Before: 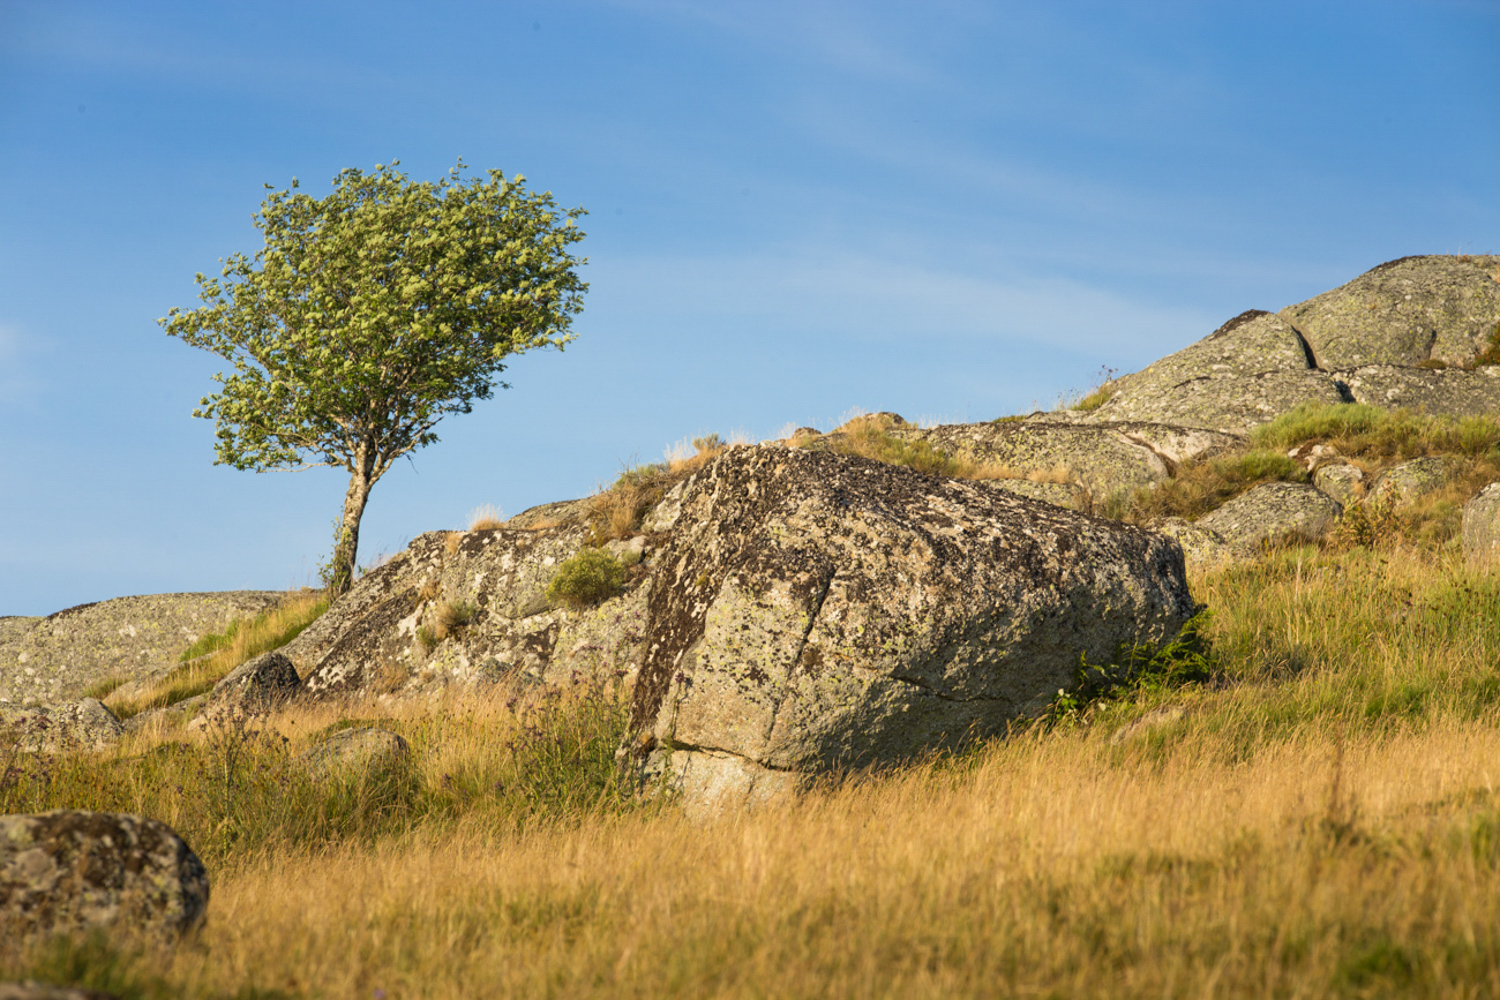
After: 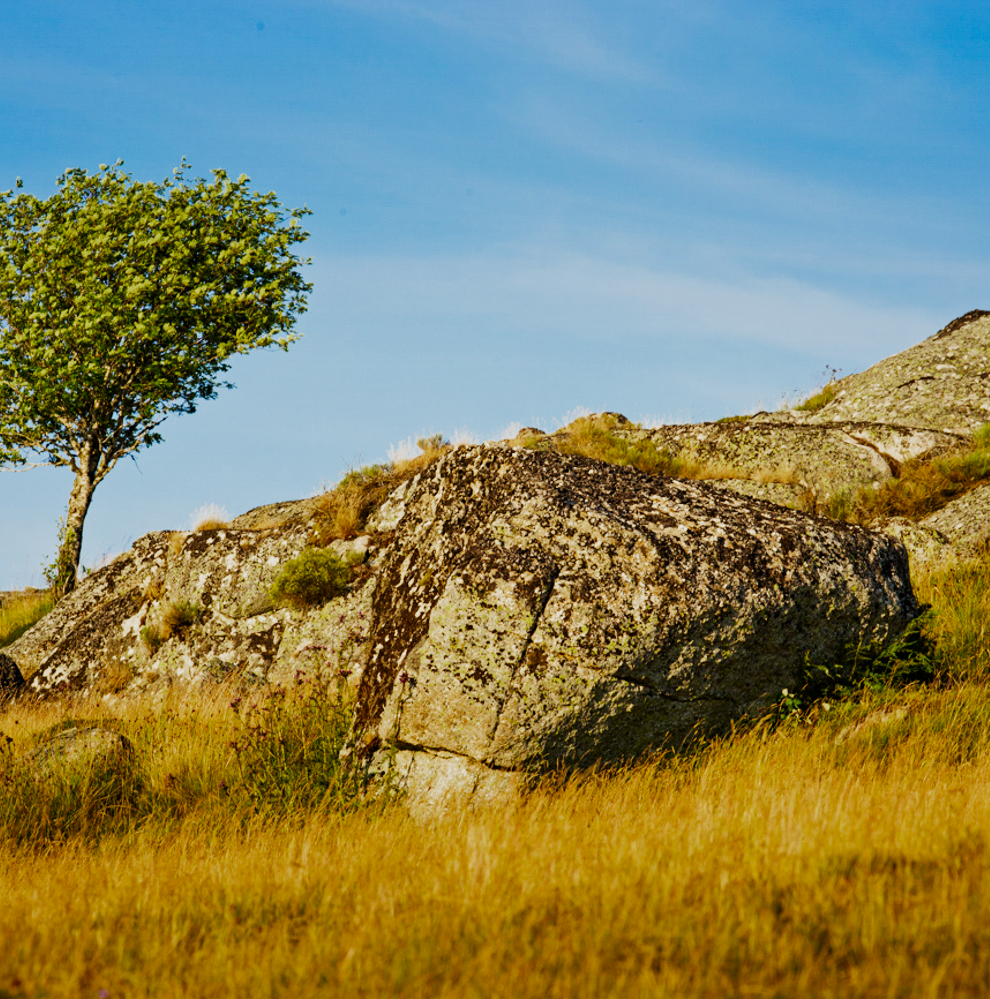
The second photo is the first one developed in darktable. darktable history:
contrast equalizer: y [[0.5, 0.501, 0.532, 0.538, 0.54, 0.541], [0.5 ×6], [0.5 ×6], [0 ×6], [0 ×6]]
color zones: curves: ch0 [(0, 0.425) (0.143, 0.422) (0.286, 0.42) (0.429, 0.419) (0.571, 0.419) (0.714, 0.42) (0.857, 0.422) (1, 0.425)]; ch1 [(0, 0.666) (0.143, 0.669) (0.286, 0.671) (0.429, 0.67) (0.571, 0.67) (0.714, 0.67) (0.857, 0.67) (1, 0.666)]
crop and rotate: left 18.442%, right 15.508%
sigmoid: contrast 1.7, skew -0.1, preserve hue 0%, red attenuation 0.1, red rotation 0.035, green attenuation 0.1, green rotation -0.017, blue attenuation 0.15, blue rotation -0.052, base primaries Rec2020
